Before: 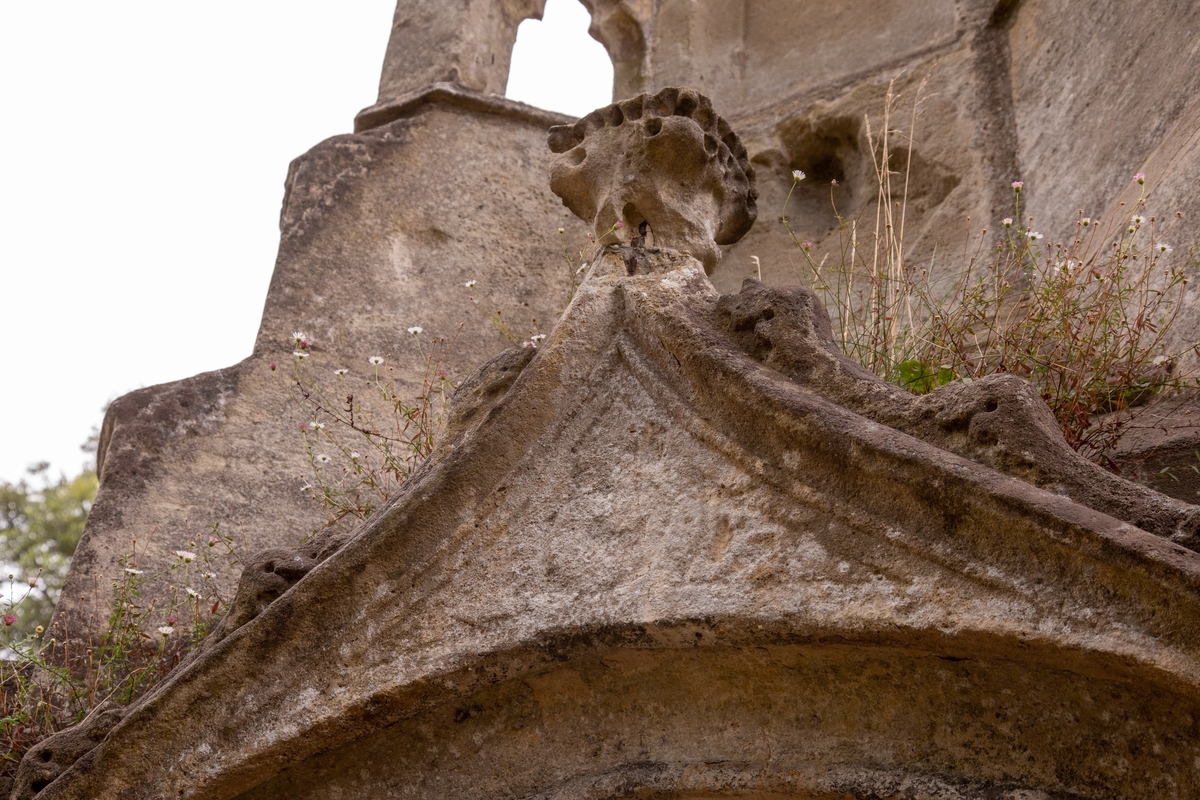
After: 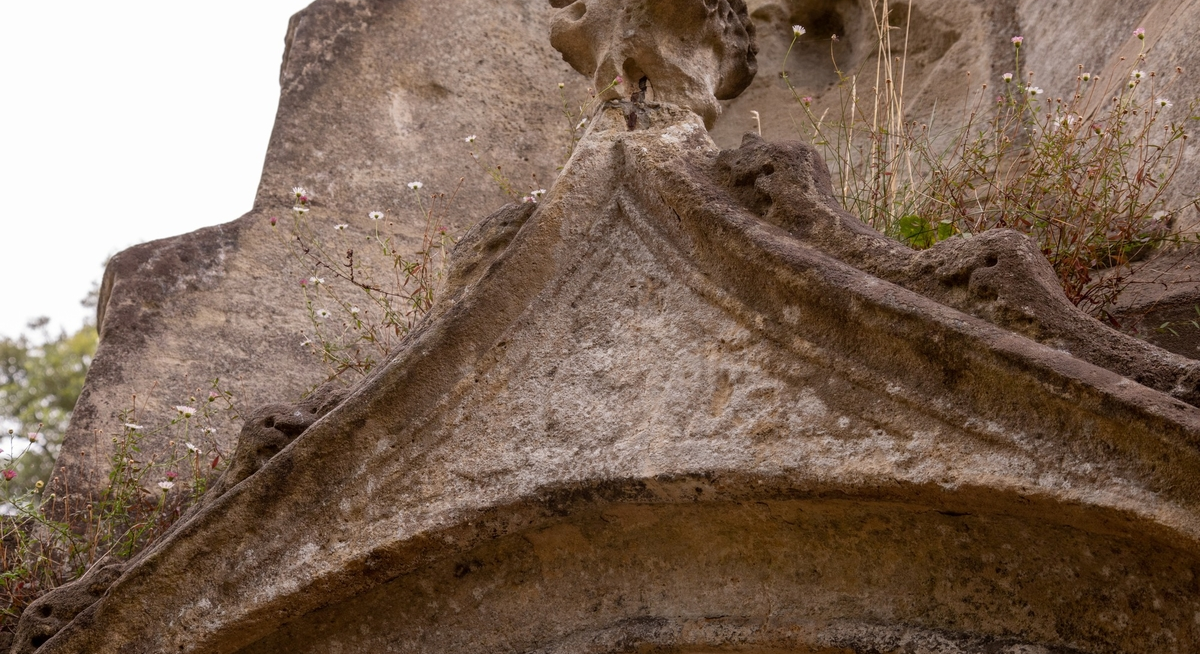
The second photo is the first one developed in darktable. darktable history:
crop and rotate: top 18.243%
